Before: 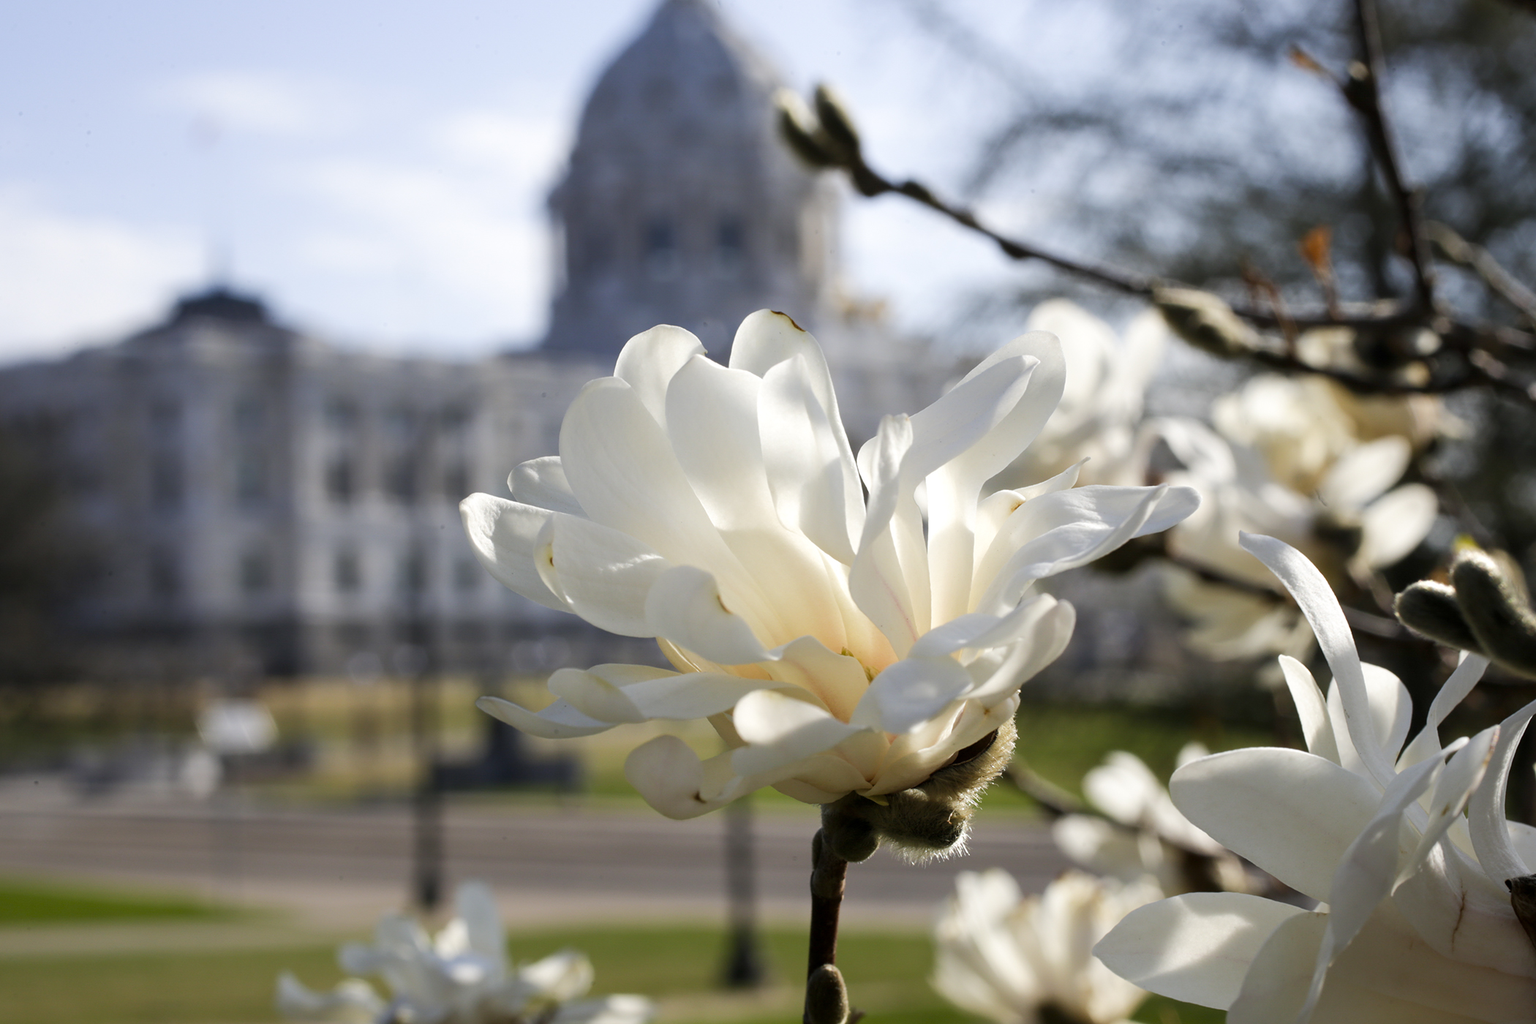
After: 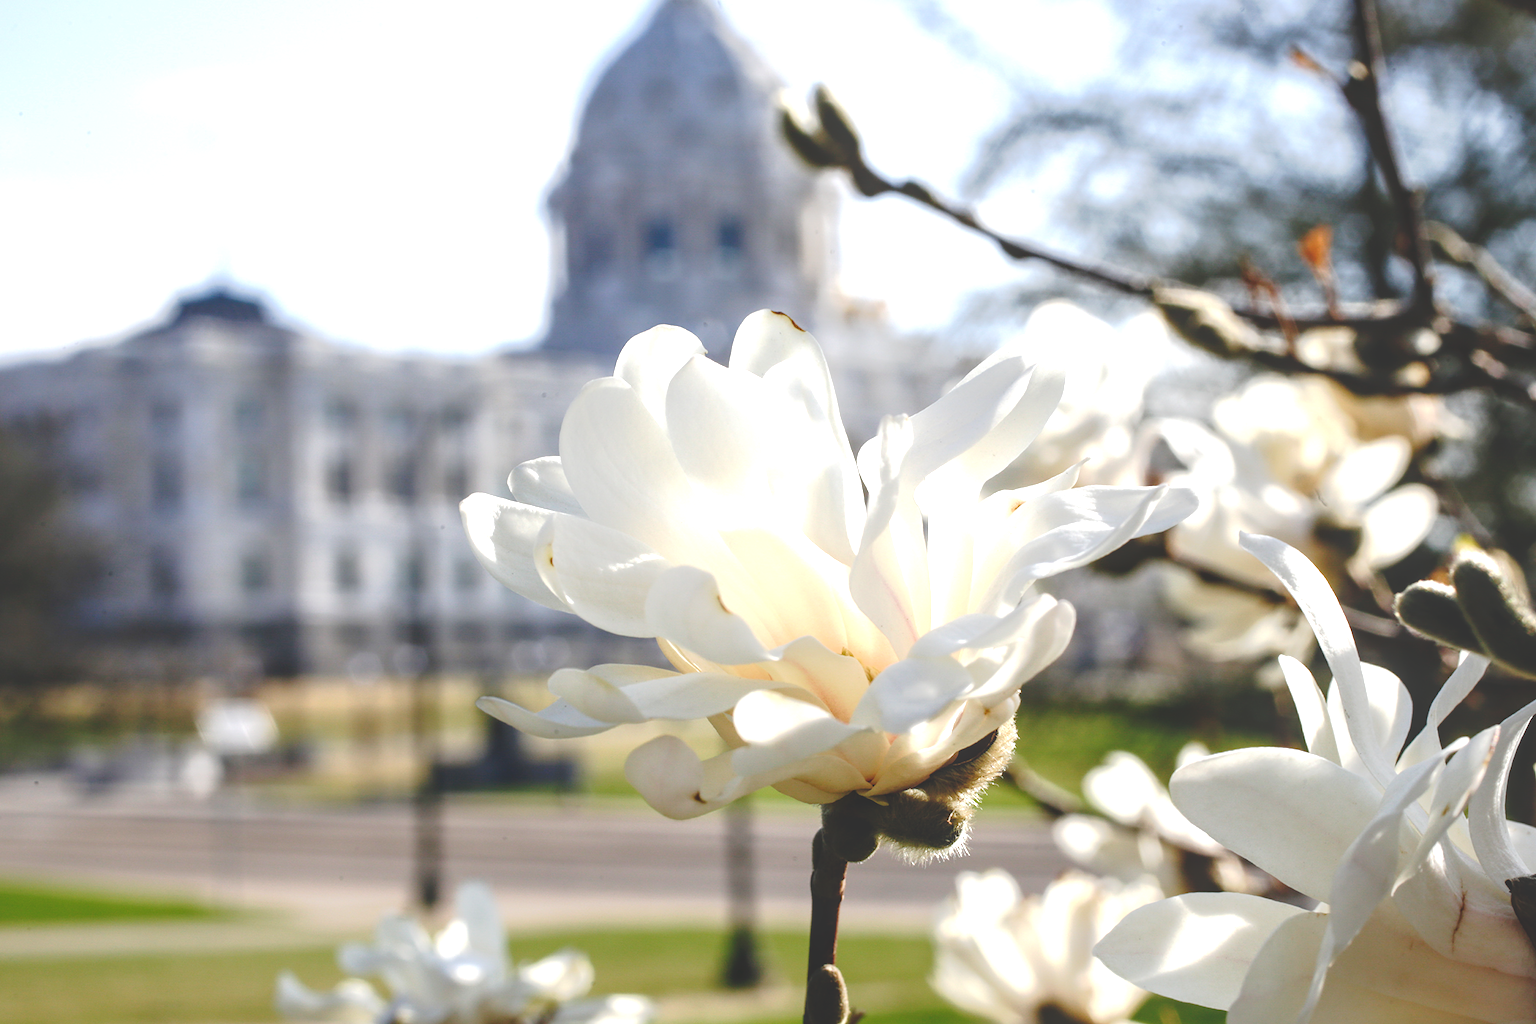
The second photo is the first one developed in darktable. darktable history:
tone curve: curves: ch0 [(0, 0) (0.003, 0.211) (0.011, 0.211) (0.025, 0.215) (0.044, 0.218) (0.069, 0.224) (0.1, 0.227) (0.136, 0.233) (0.177, 0.247) (0.224, 0.275) (0.277, 0.309) (0.335, 0.366) (0.399, 0.438) (0.468, 0.515) (0.543, 0.586) (0.623, 0.658) (0.709, 0.735) (0.801, 0.821) (0.898, 0.889) (1, 1)], preserve colors none
local contrast: on, module defaults
color balance rgb: linear chroma grading › global chroma 0.569%, perceptual saturation grading › global saturation 0.429%, perceptual saturation grading › highlights -19.774%, perceptual saturation grading › shadows 19.638%, contrast -10.507%
exposure: black level correction 0, exposure 1 EV, compensate highlight preservation false
